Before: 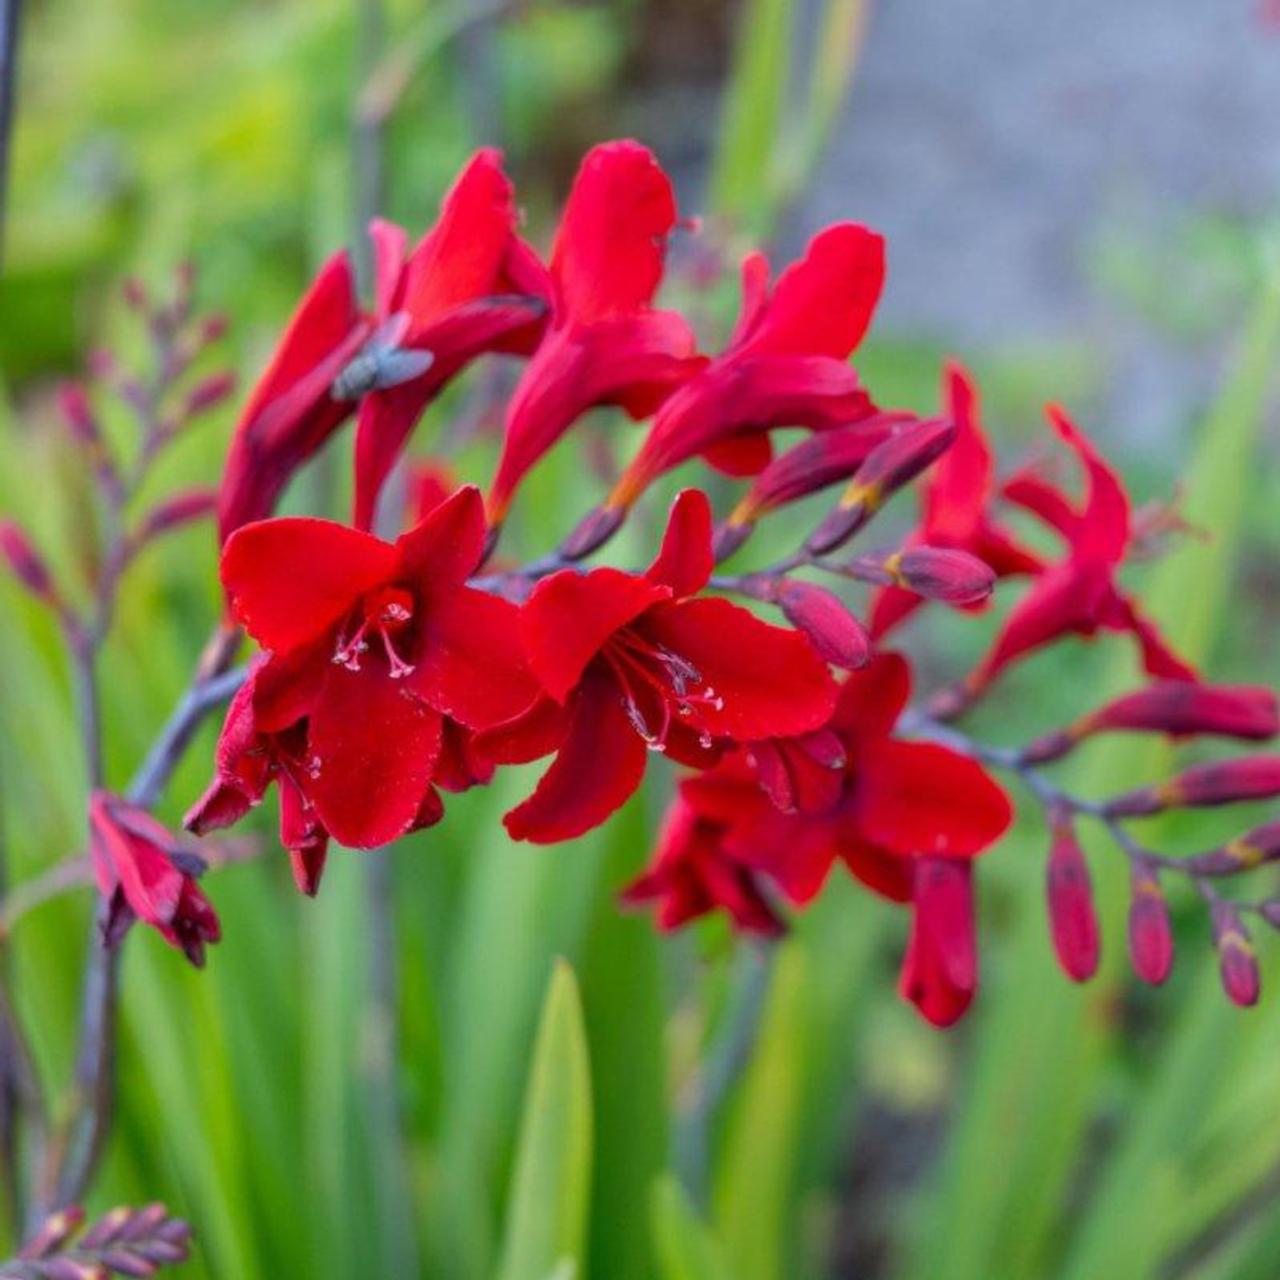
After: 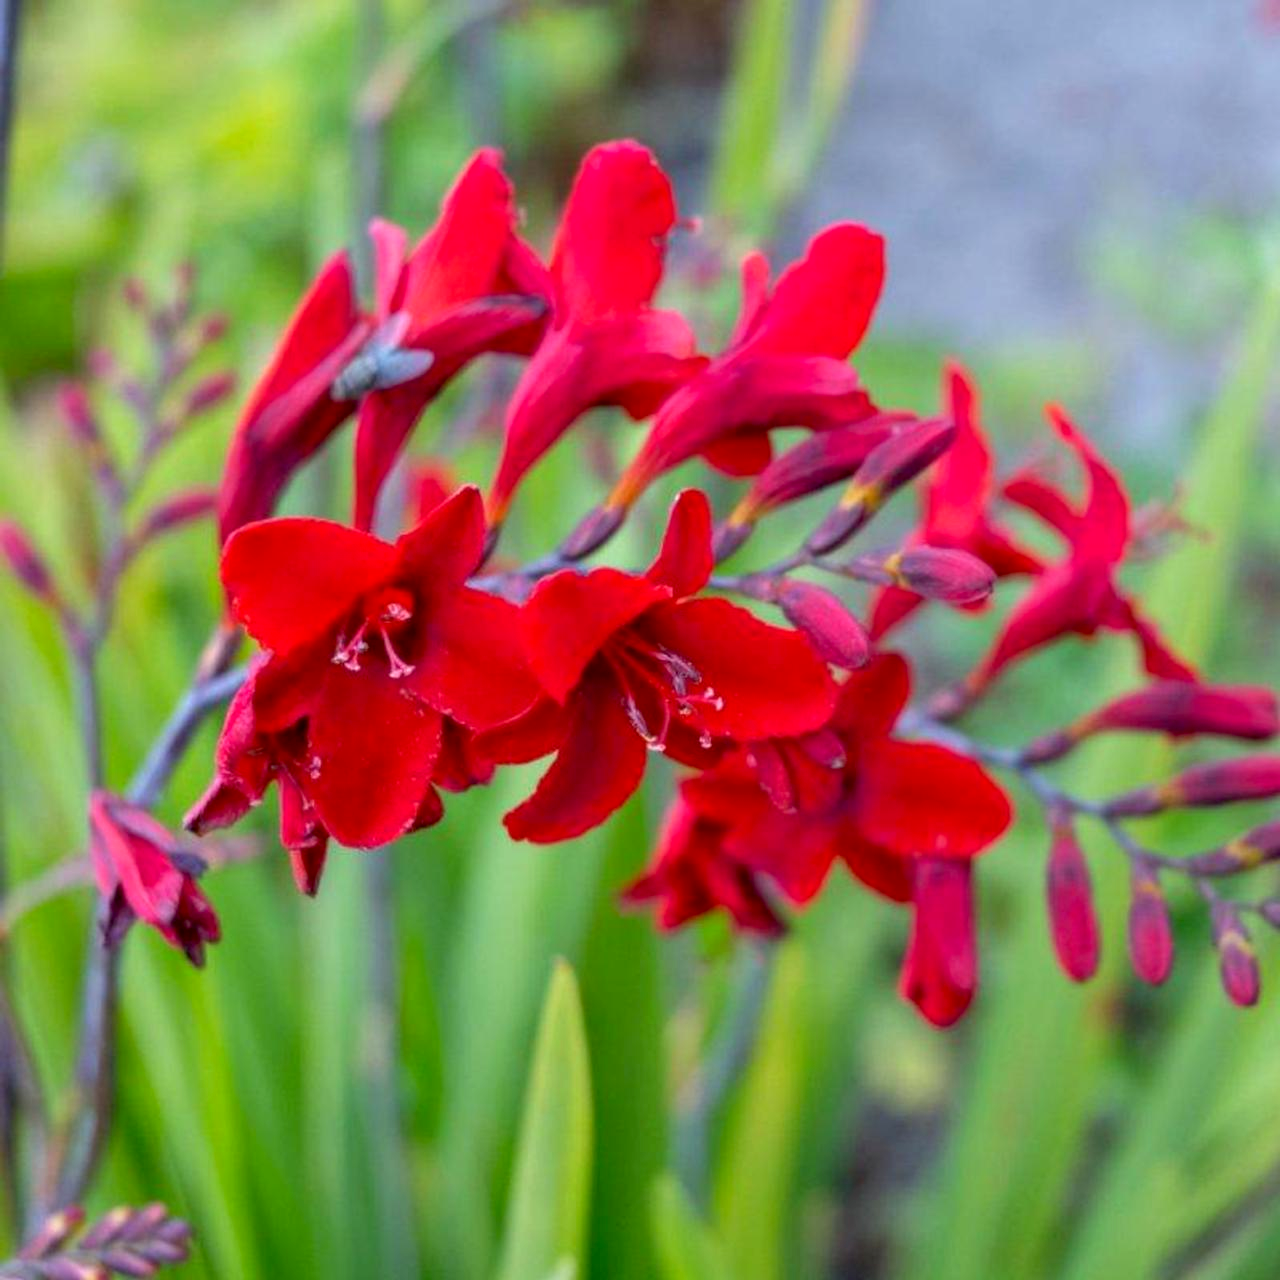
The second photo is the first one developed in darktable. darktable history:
exposure: black level correction 0.005, exposure 0.285 EV, compensate exposure bias true, compensate highlight preservation false
